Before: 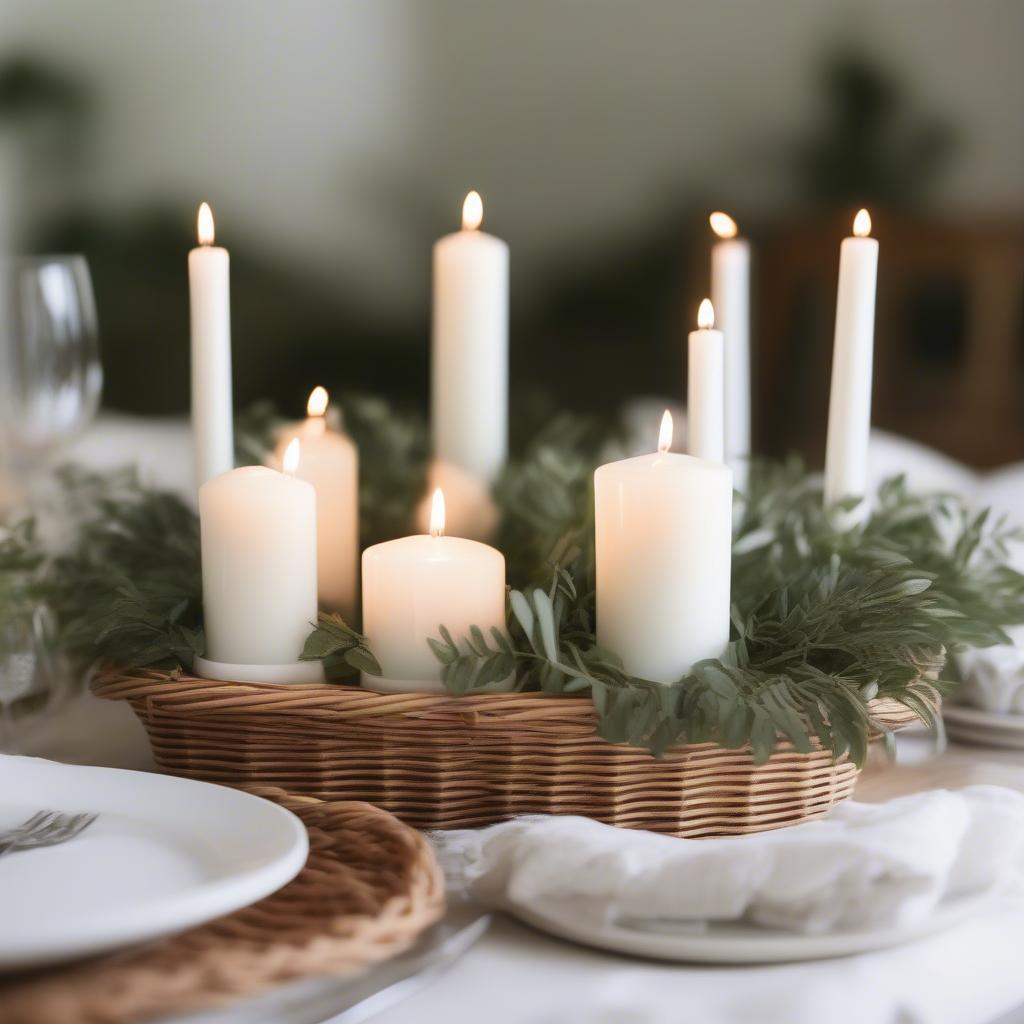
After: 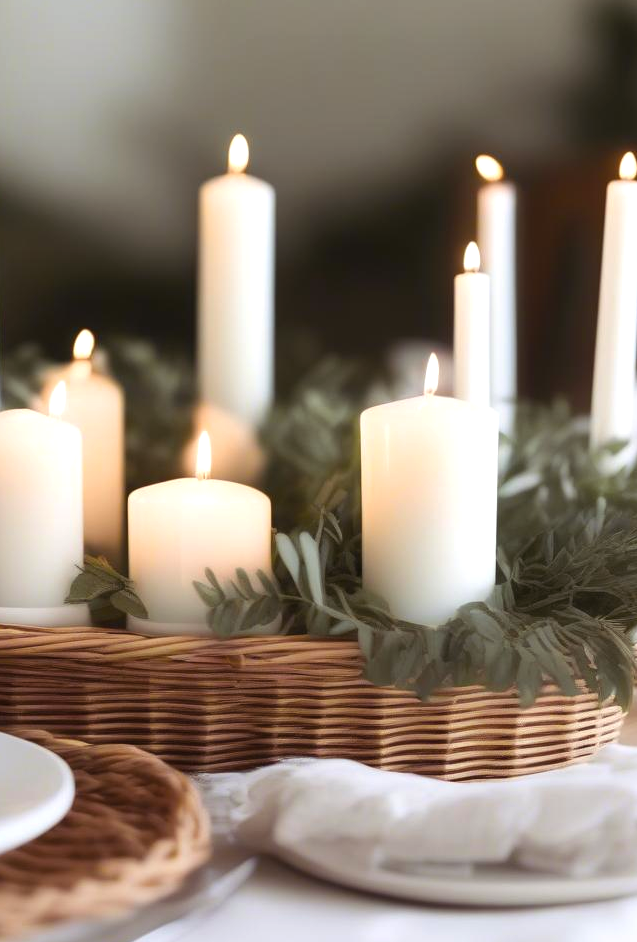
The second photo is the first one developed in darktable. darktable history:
color balance rgb: shadows lift › chroma 6.388%, shadows lift › hue 305.47°, perceptual saturation grading › global saturation 10.609%, perceptual brilliance grading › highlights 7.486%, perceptual brilliance grading › mid-tones 4.054%, perceptual brilliance grading › shadows 1.822%, global vibrance 40.03%
color correction: highlights b* -0.007, saturation 0.783
crop and rotate: left 22.89%, top 5.643%, right 14.819%, bottom 2.29%
